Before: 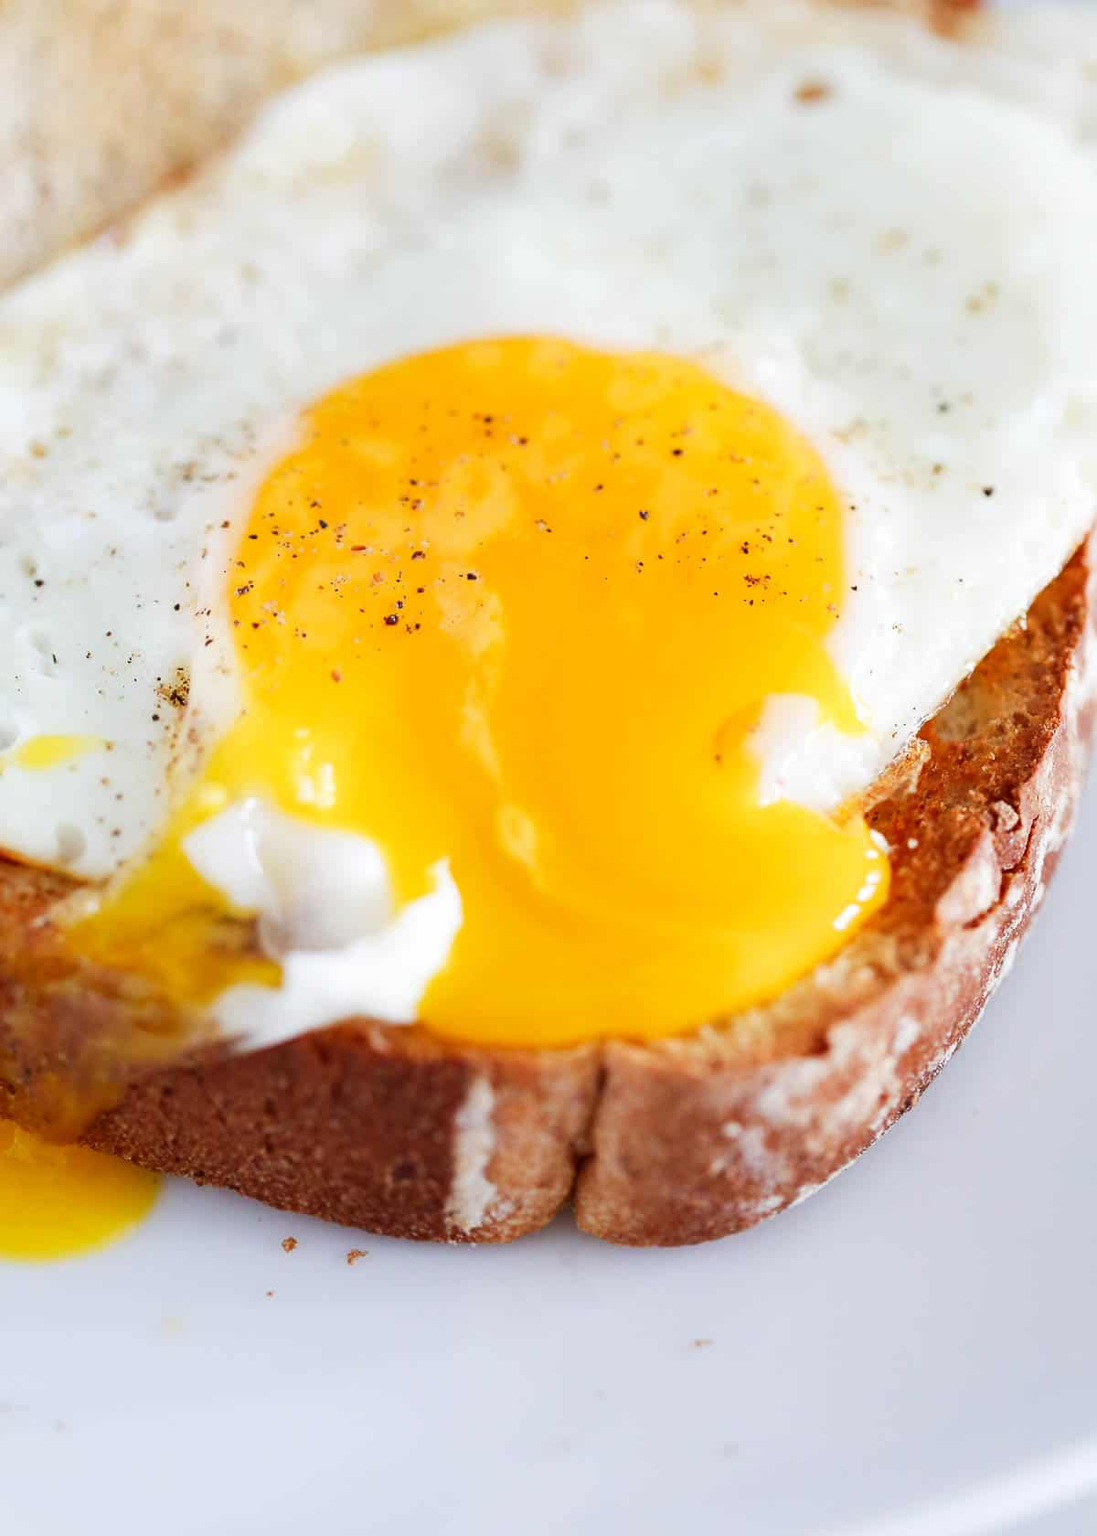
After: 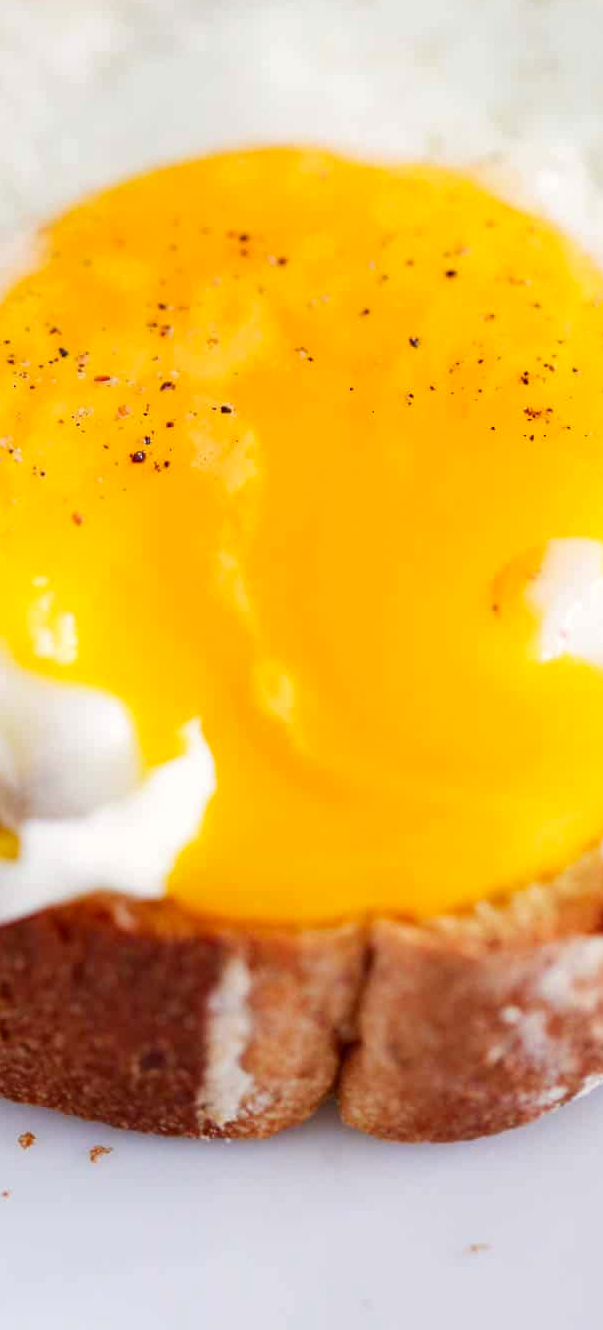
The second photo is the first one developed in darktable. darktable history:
color correction: highlights a* 0.894, highlights b* 2.8, saturation 1.1
crop and rotate: angle 0.017°, left 24.211%, top 13.166%, right 25.544%, bottom 7.641%
